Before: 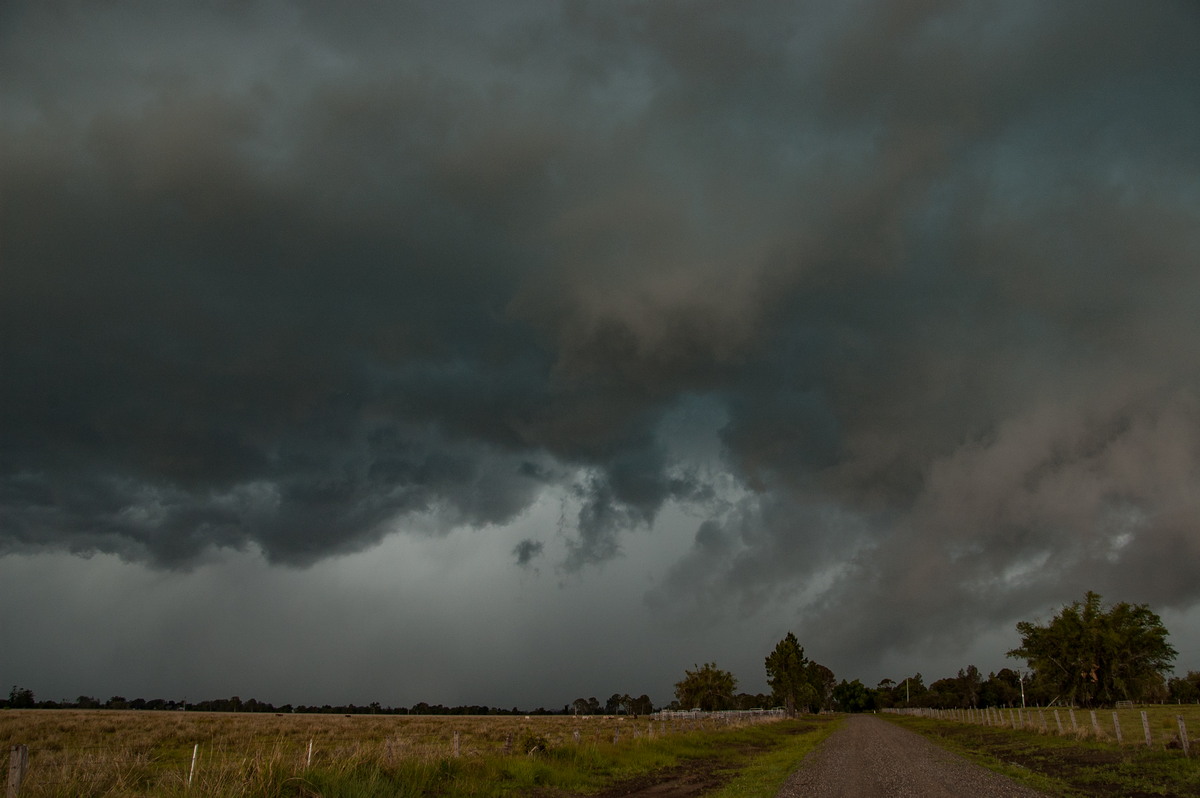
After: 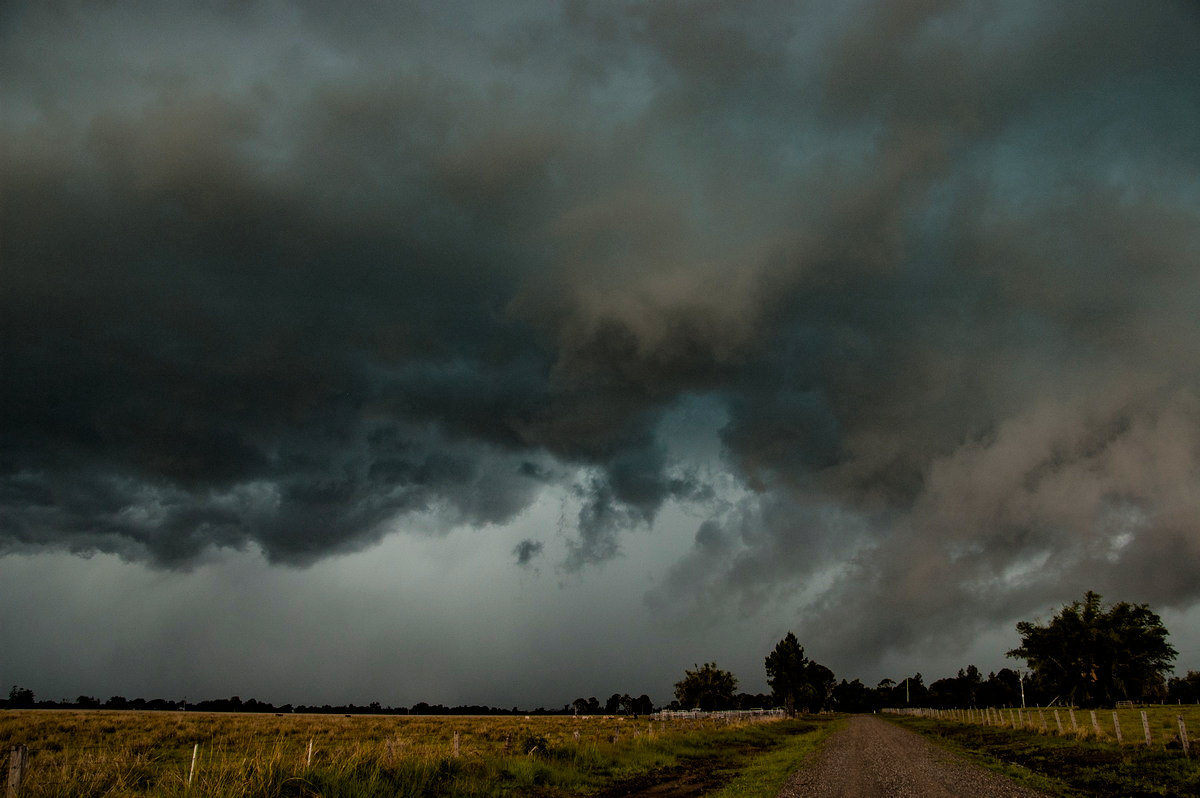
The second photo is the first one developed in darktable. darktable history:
color balance rgb: perceptual saturation grading › global saturation 25%, perceptual brilliance grading › mid-tones 10%, perceptual brilliance grading › shadows 15%, global vibrance 20%
filmic rgb: black relative exposure -4.91 EV, white relative exposure 2.84 EV, hardness 3.7
